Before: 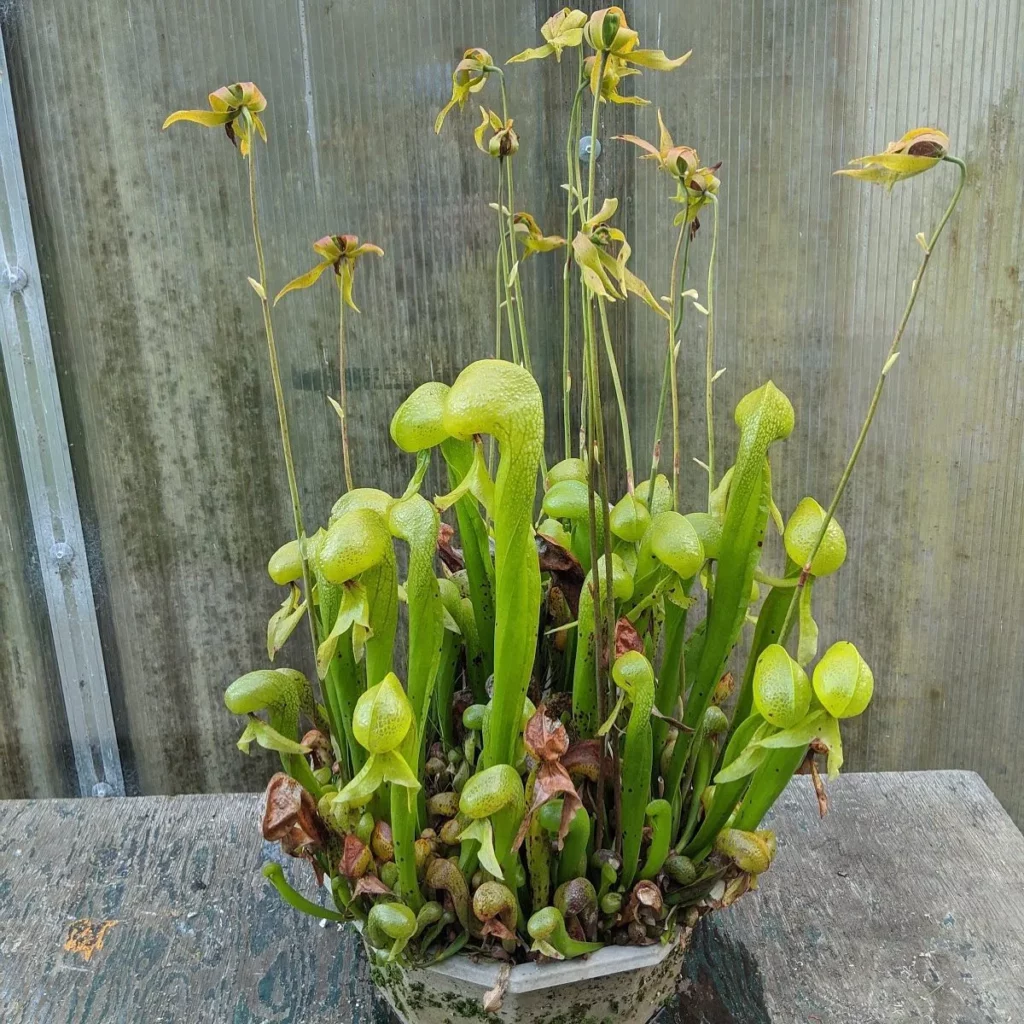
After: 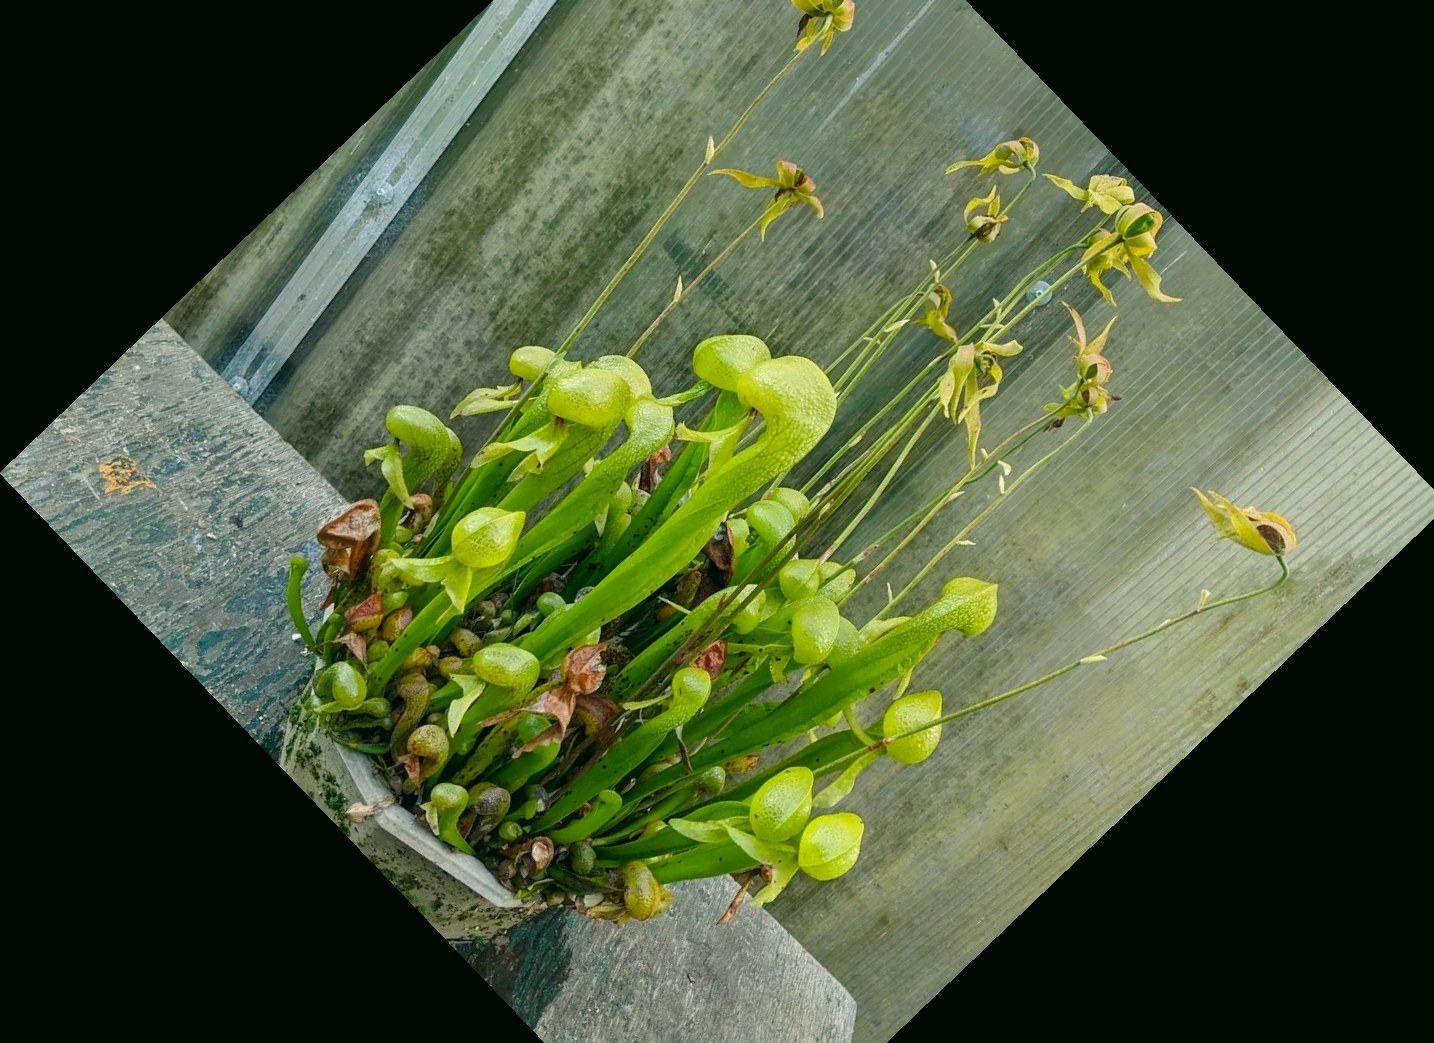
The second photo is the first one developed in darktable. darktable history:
color correction: highlights a* -0.482, highlights b* 9.48, shadows a* -9.48, shadows b* 0.803
color balance rgb: perceptual saturation grading › global saturation 20%, perceptual saturation grading › highlights -25%, perceptual saturation grading › shadows 25%
crop and rotate: angle -46.26°, top 16.234%, right 0.912%, bottom 11.704%
